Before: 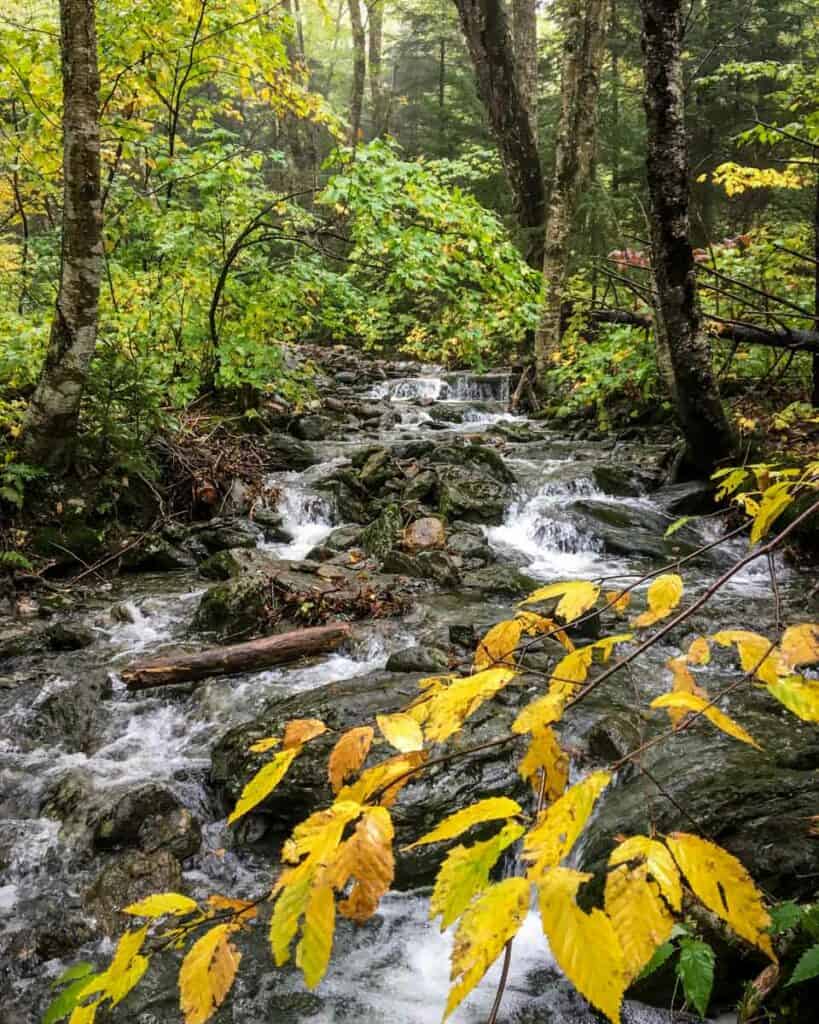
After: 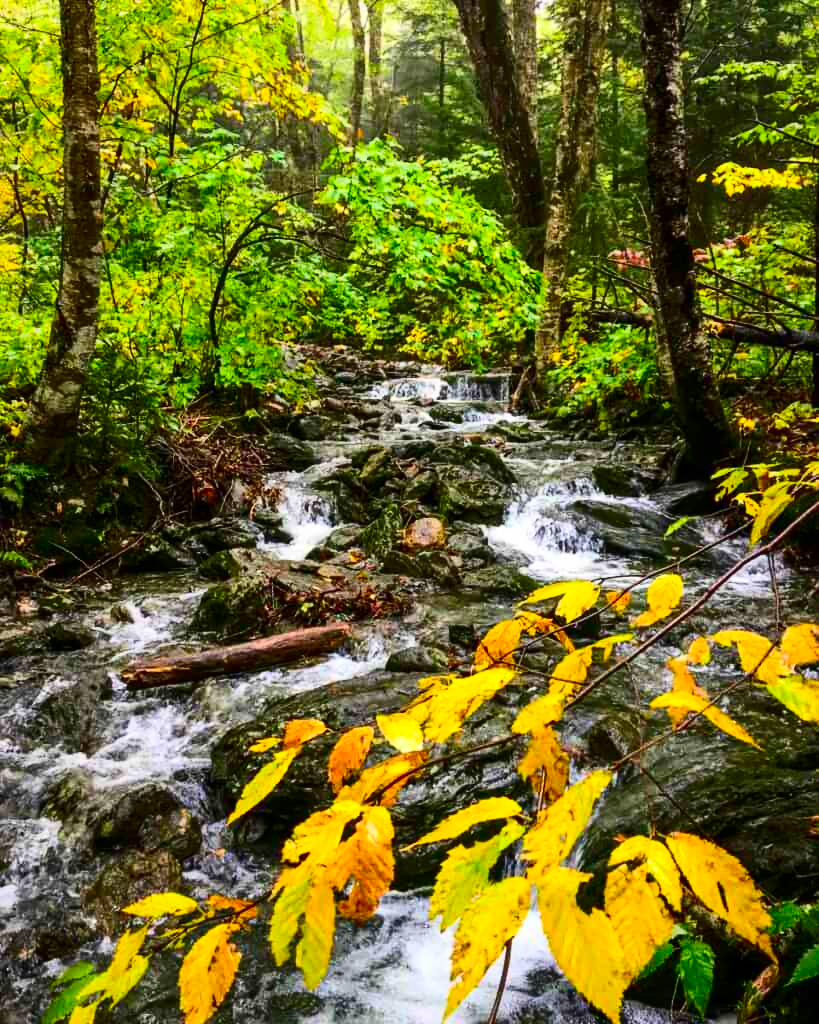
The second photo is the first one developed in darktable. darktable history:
contrast brightness saturation: contrast 0.267, brightness 0.014, saturation 0.856
shadows and highlights: shadows 37.19, highlights -27.49, highlights color adjustment 77.54%, soften with gaussian
